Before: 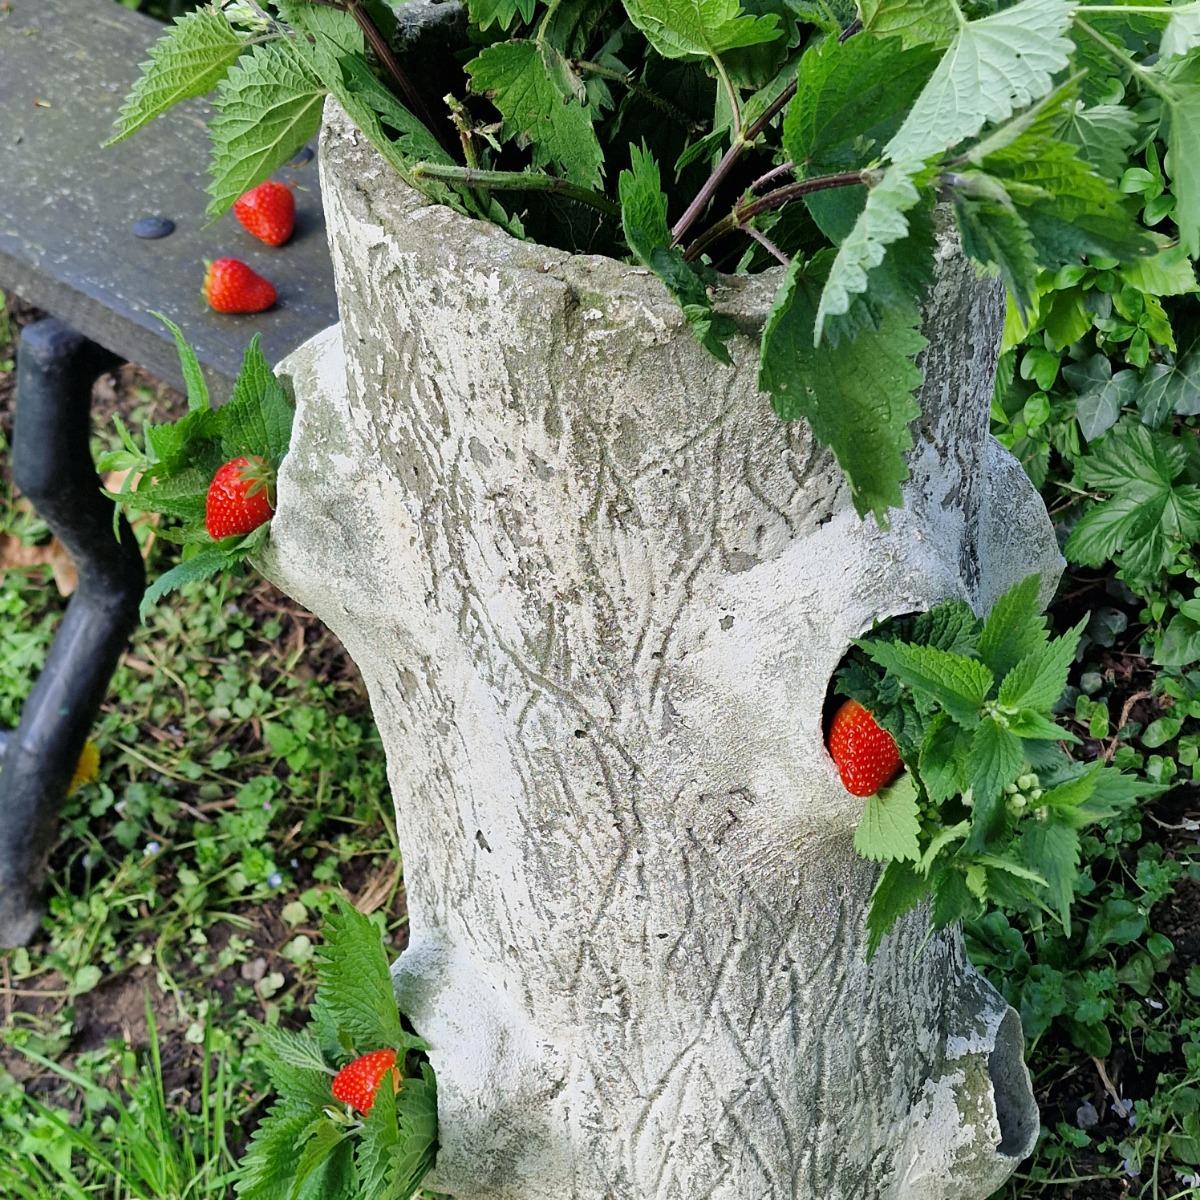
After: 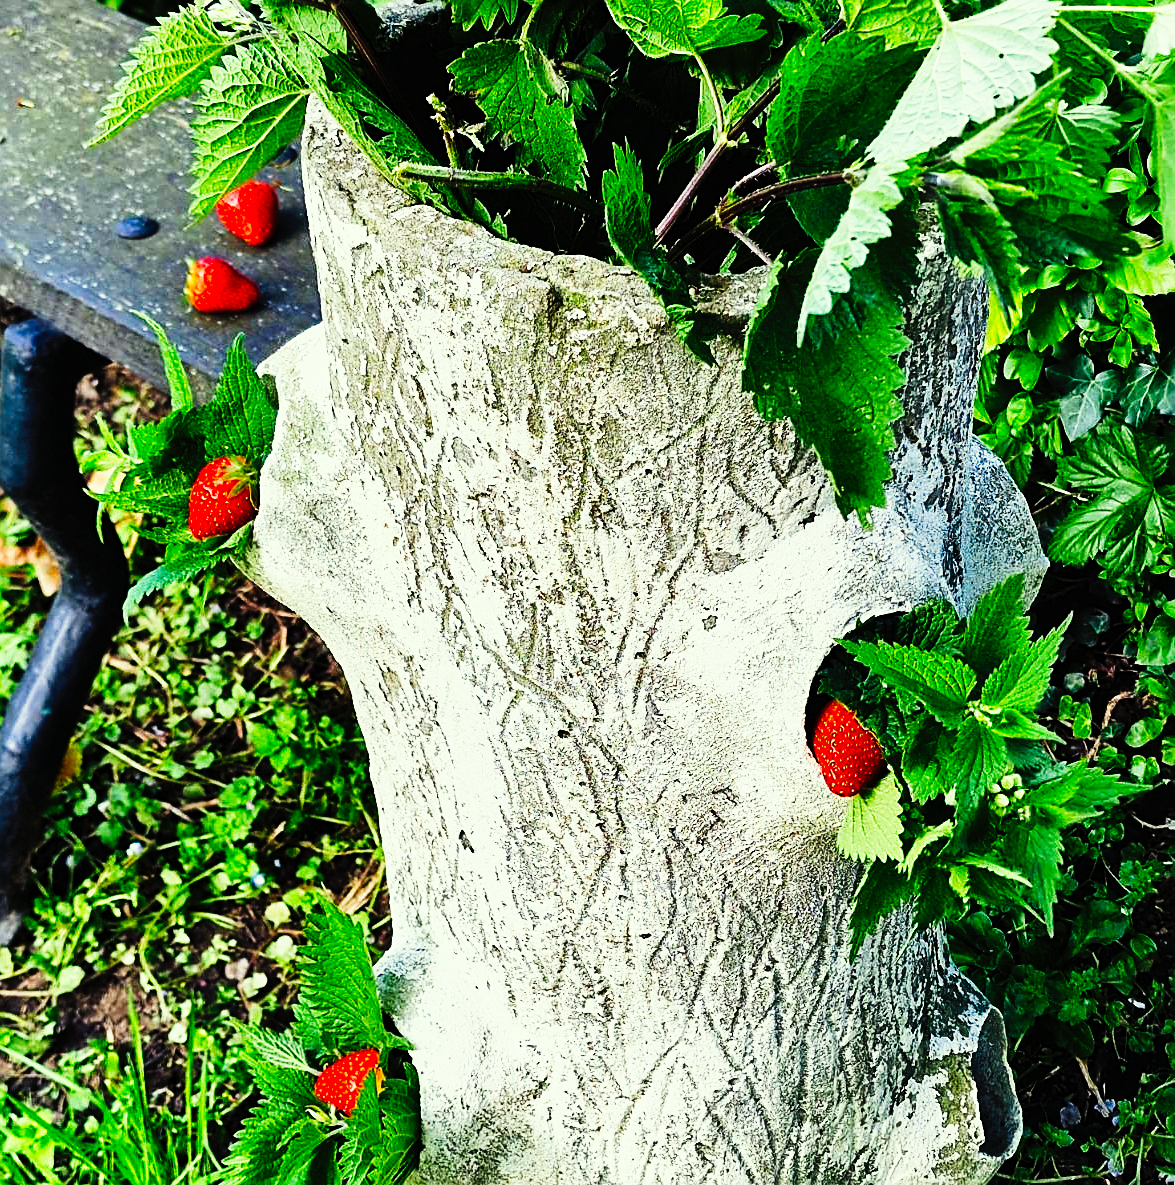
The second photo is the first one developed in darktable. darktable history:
crop and rotate: left 1.498%, right 0.519%, bottom 1.235%
sharpen: on, module defaults
color correction: highlights a* -4.36, highlights b* 6.73
tone curve: curves: ch0 [(0, 0) (0.003, 0.005) (0.011, 0.008) (0.025, 0.01) (0.044, 0.014) (0.069, 0.017) (0.1, 0.022) (0.136, 0.028) (0.177, 0.037) (0.224, 0.049) (0.277, 0.091) (0.335, 0.168) (0.399, 0.292) (0.468, 0.463) (0.543, 0.637) (0.623, 0.792) (0.709, 0.903) (0.801, 0.963) (0.898, 0.985) (1, 1)], preserve colors none
